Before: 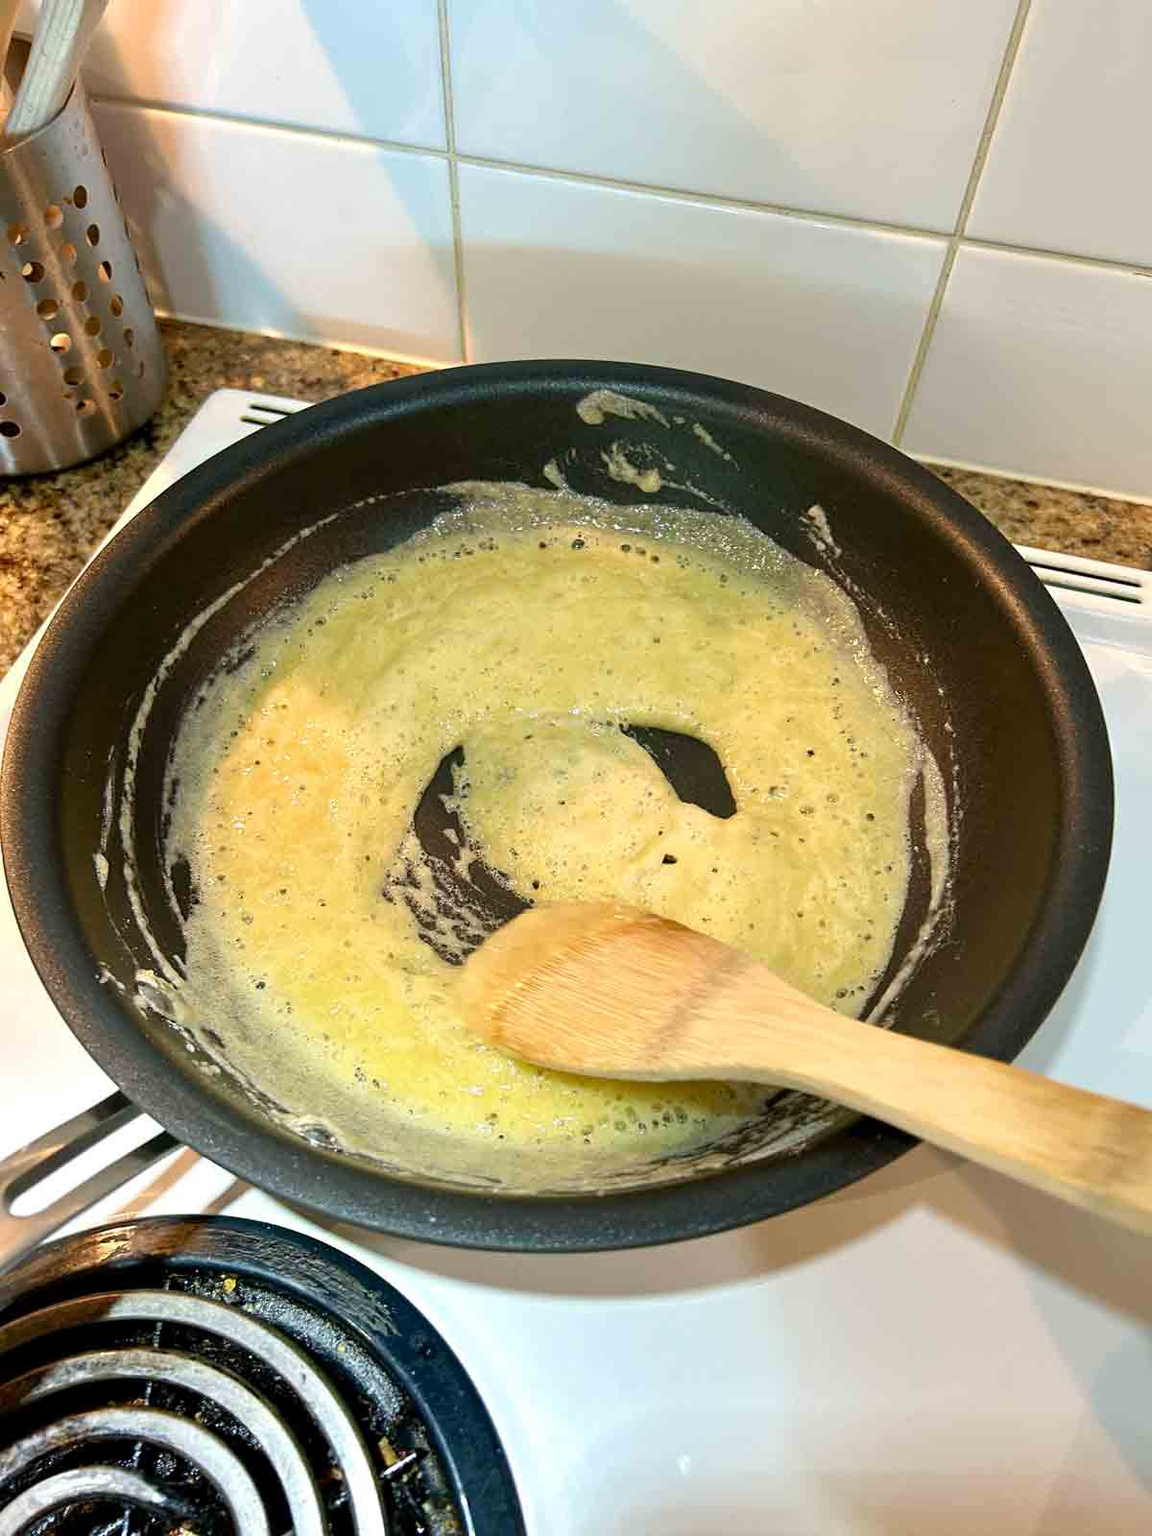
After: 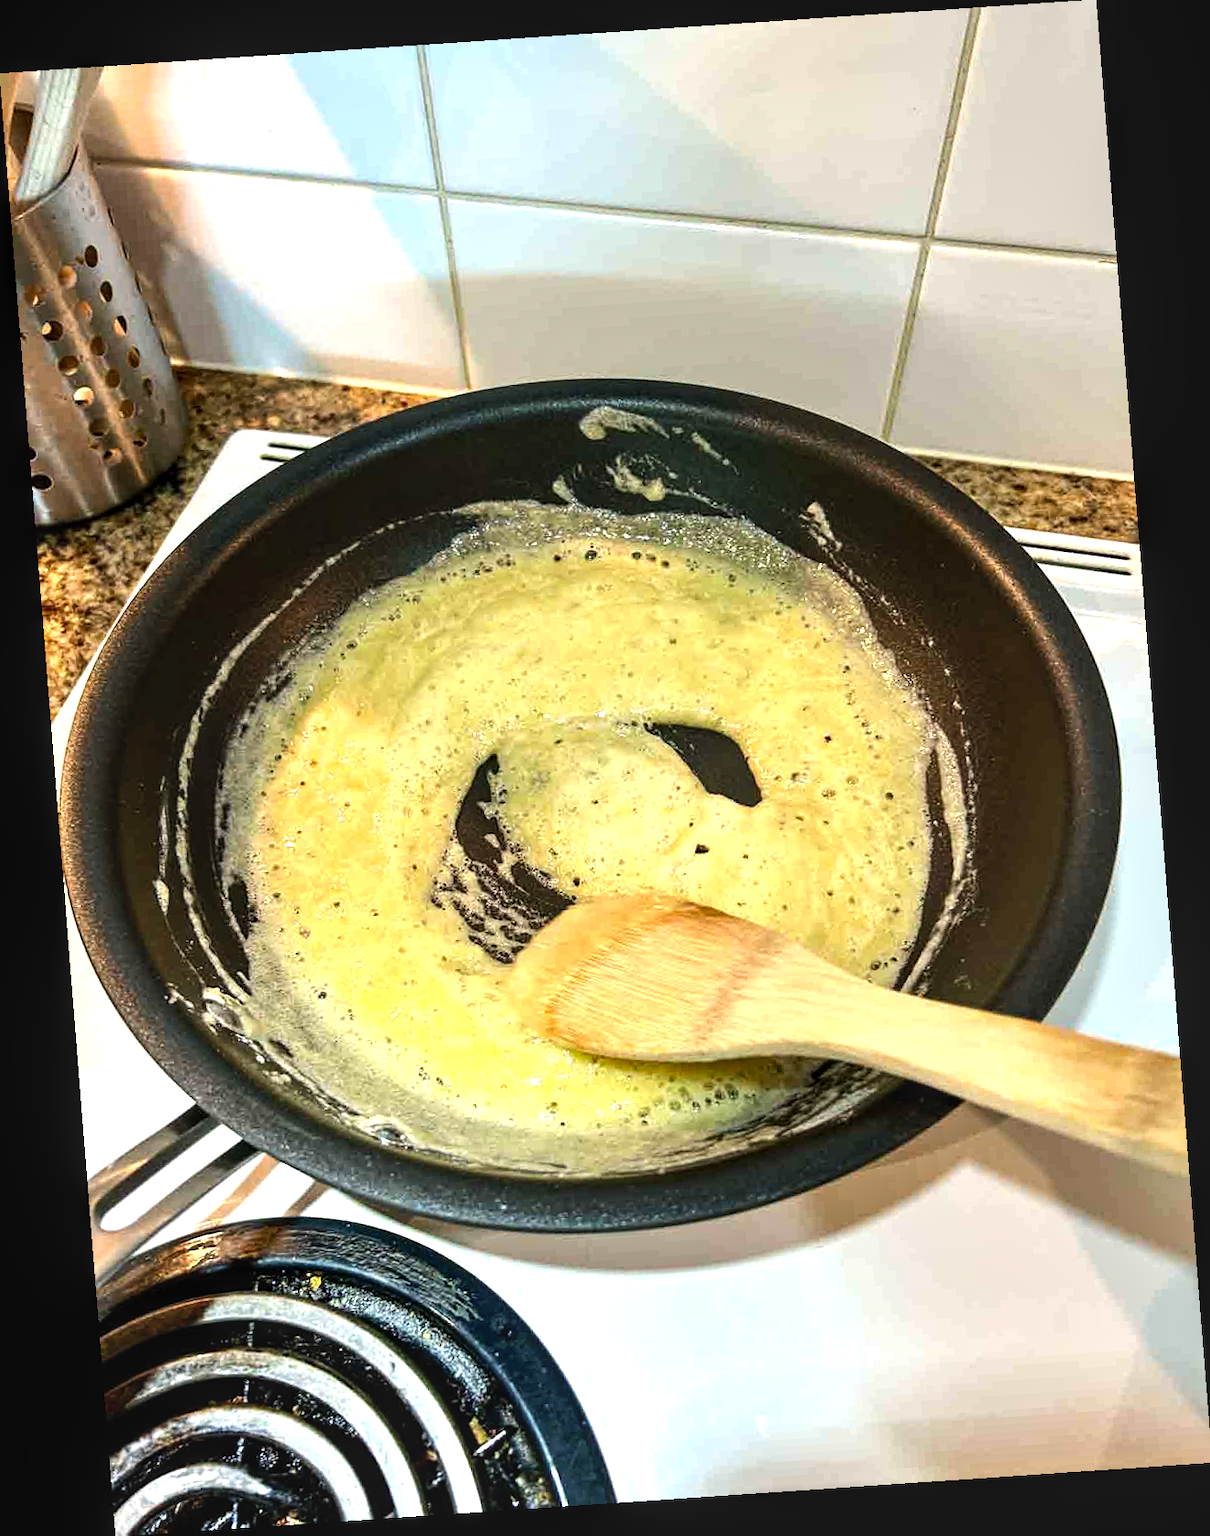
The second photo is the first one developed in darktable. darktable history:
rotate and perspective: rotation -4.2°, shear 0.006, automatic cropping off
local contrast: on, module defaults
tone equalizer: -8 EV -0.75 EV, -7 EV -0.7 EV, -6 EV -0.6 EV, -5 EV -0.4 EV, -3 EV 0.4 EV, -2 EV 0.6 EV, -1 EV 0.7 EV, +0 EV 0.75 EV, edges refinement/feathering 500, mask exposure compensation -1.57 EV, preserve details no
